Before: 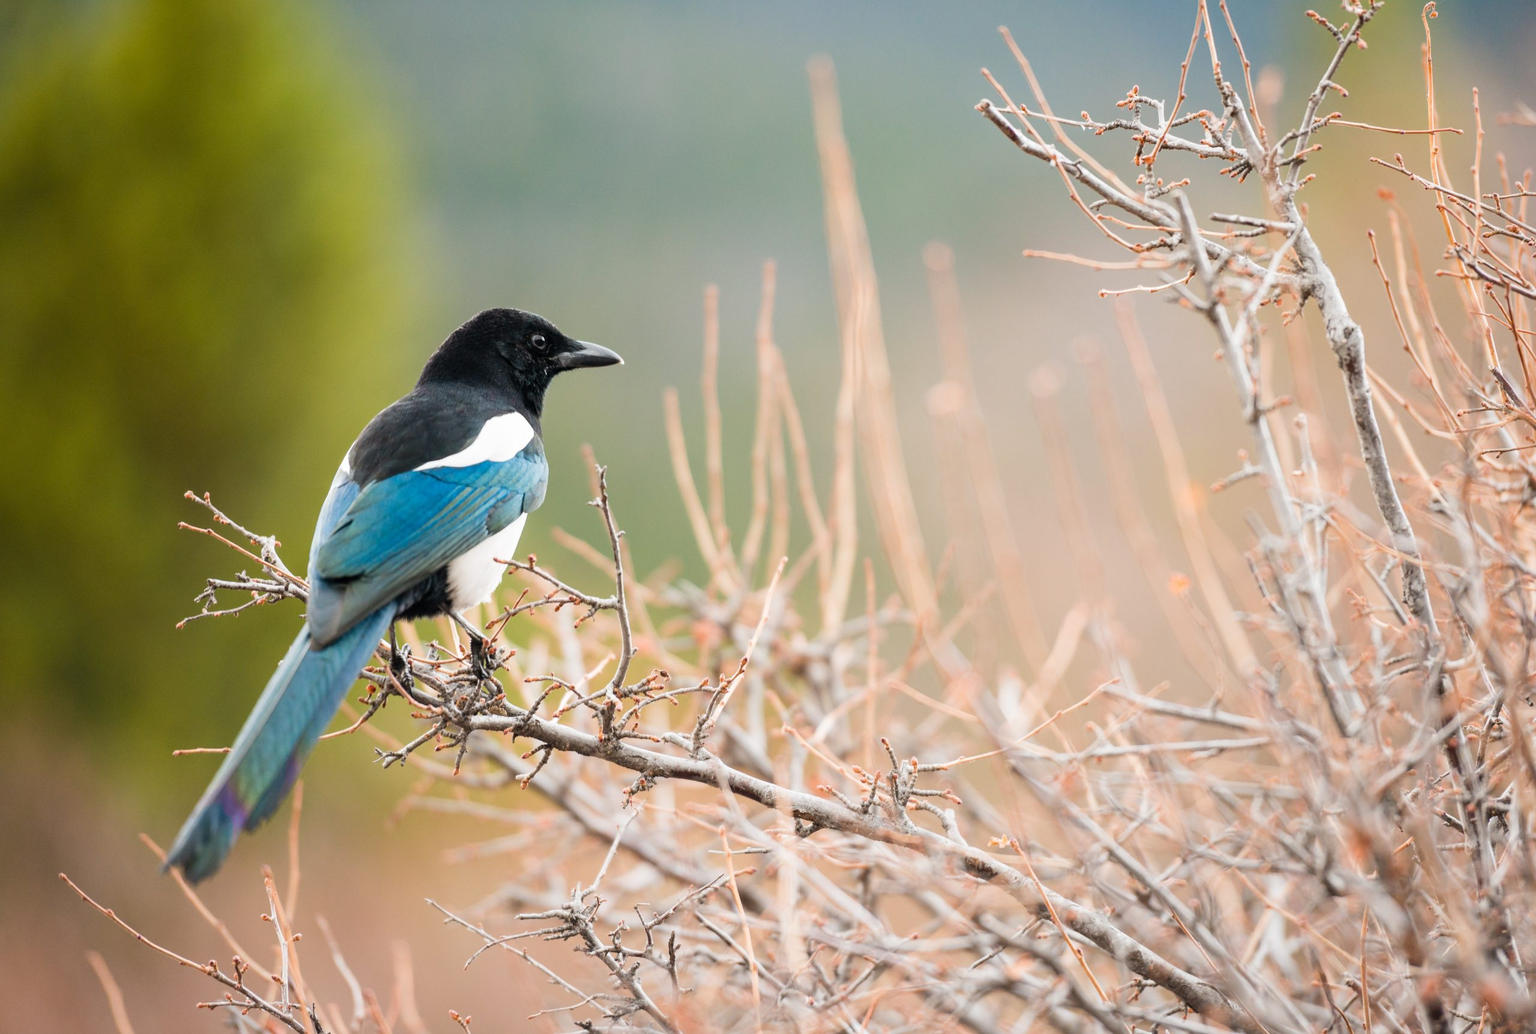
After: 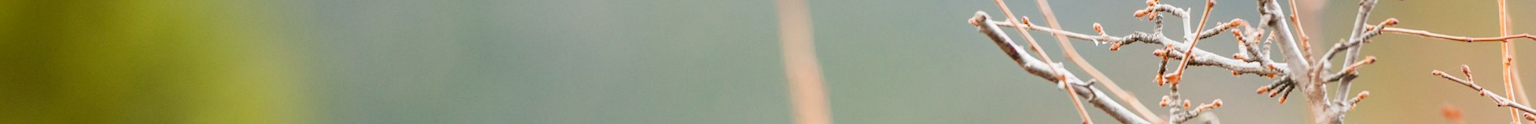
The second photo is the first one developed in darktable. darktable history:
crop and rotate: left 9.644%, top 9.491%, right 6.021%, bottom 80.509%
rotate and perspective: rotation -1.17°, automatic cropping off
color balance: mode lift, gamma, gain (sRGB), lift [1, 0.99, 1.01, 0.992], gamma [1, 1.037, 0.974, 0.963]
